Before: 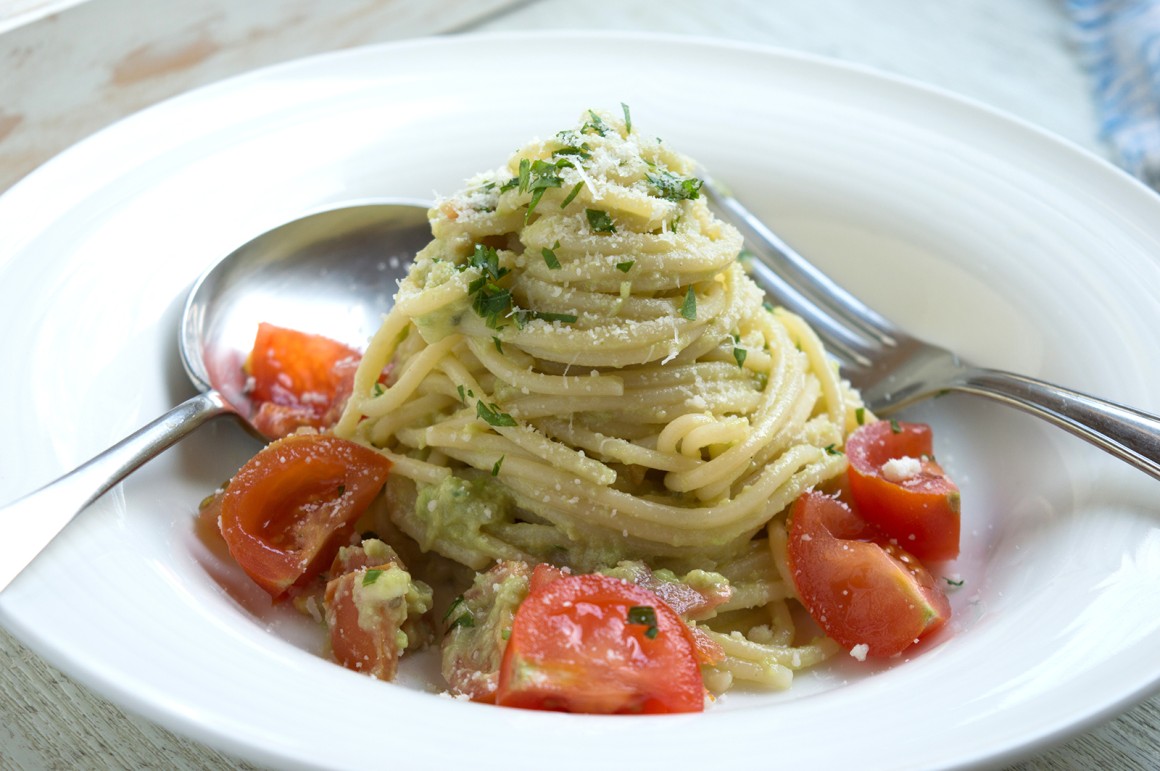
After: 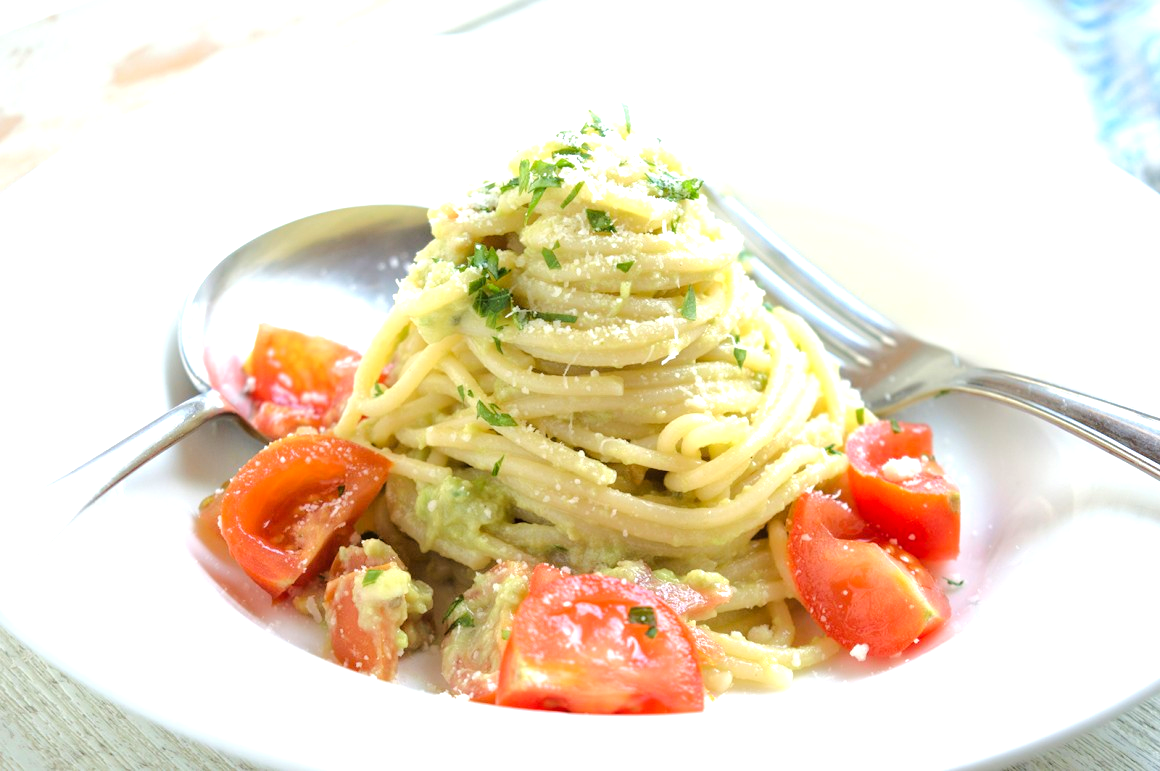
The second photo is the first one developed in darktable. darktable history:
tone curve: curves: ch0 [(0, 0) (0.003, 0.001) (0.011, 0.008) (0.025, 0.015) (0.044, 0.025) (0.069, 0.037) (0.1, 0.056) (0.136, 0.091) (0.177, 0.157) (0.224, 0.231) (0.277, 0.319) (0.335, 0.4) (0.399, 0.493) (0.468, 0.571) (0.543, 0.645) (0.623, 0.706) (0.709, 0.77) (0.801, 0.838) (0.898, 0.918) (1, 1)], color space Lab, linked channels
exposure: black level correction 0, exposure 0.95 EV, compensate highlight preservation false
